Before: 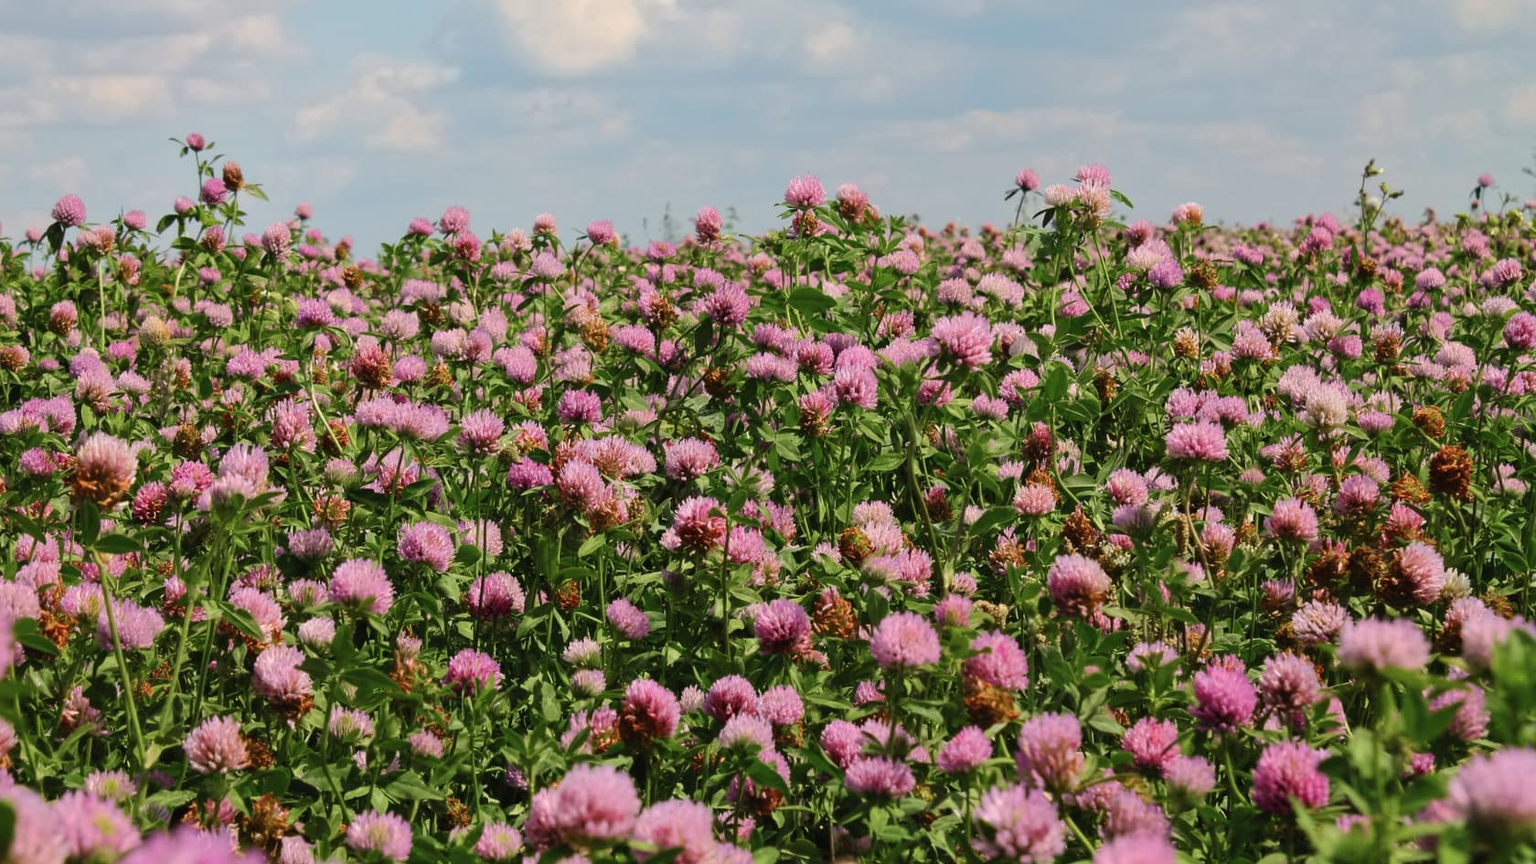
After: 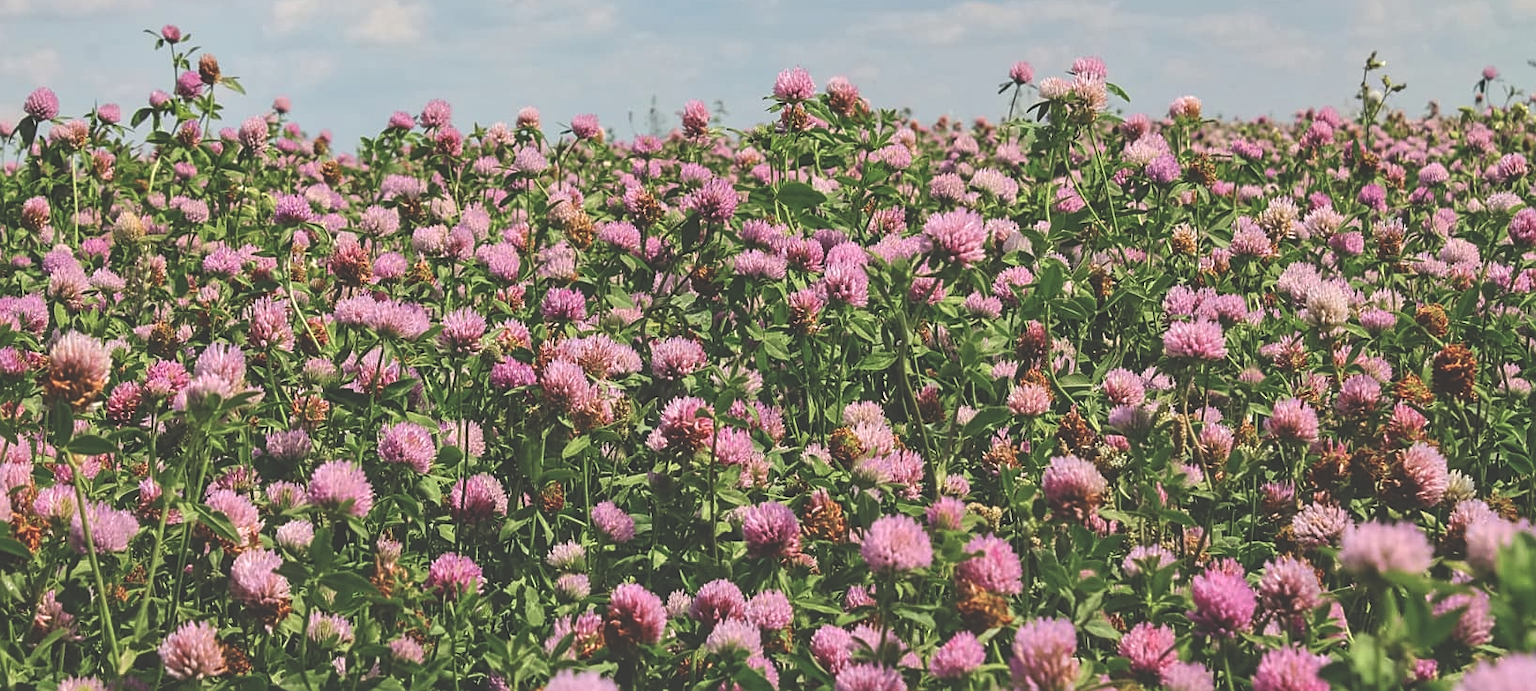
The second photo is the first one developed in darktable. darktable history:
exposure: black level correction -0.041, exposure 0.063 EV, compensate exposure bias true, compensate highlight preservation false
local contrast: on, module defaults
sharpen: on, module defaults
crop and rotate: left 1.901%, top 12.66%, right 0.298%, bottom 8.929%
